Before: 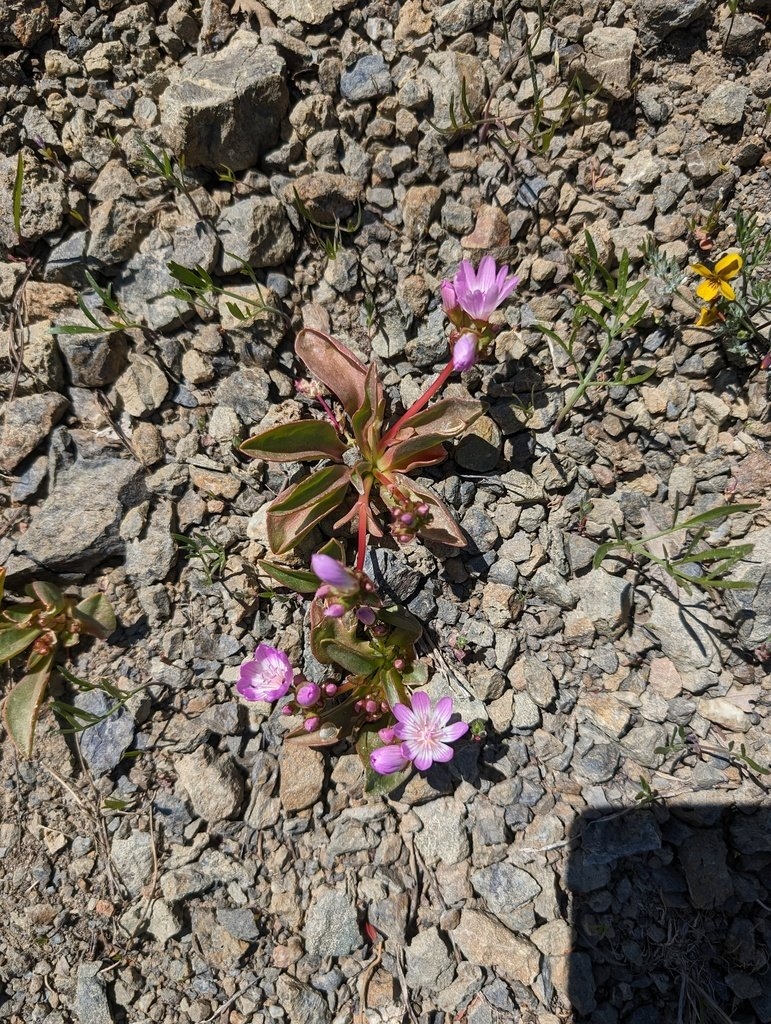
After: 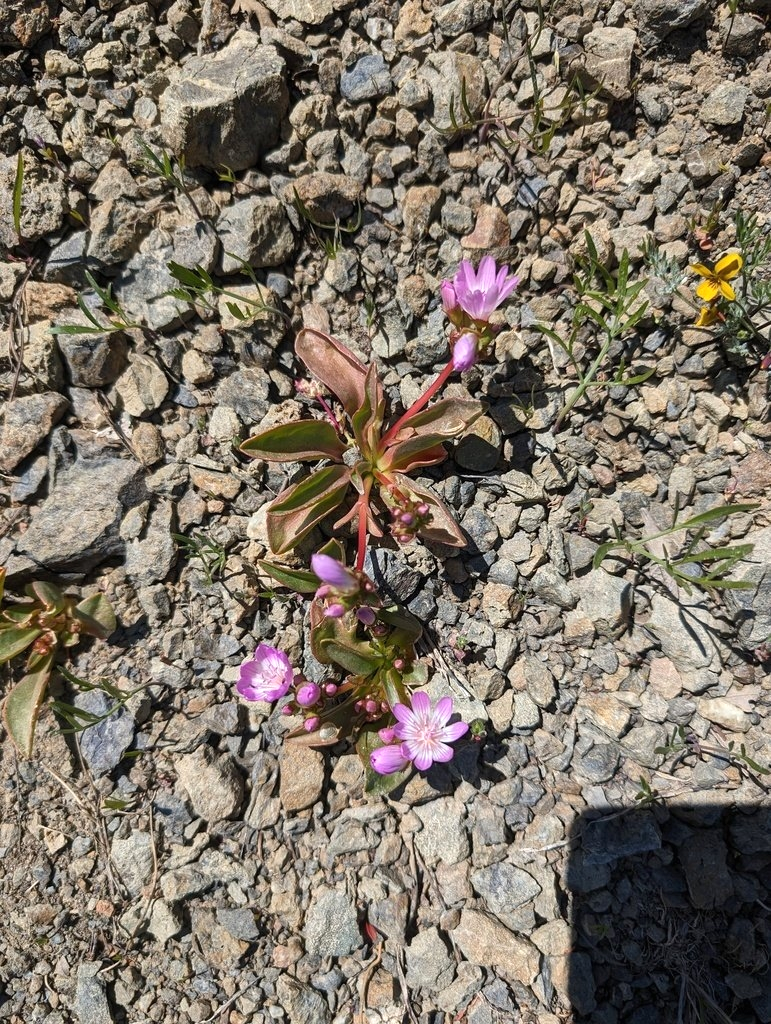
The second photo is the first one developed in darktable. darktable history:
exposure: black level correction 0, exposure 0.2 EV, compensate highlight preservation false
